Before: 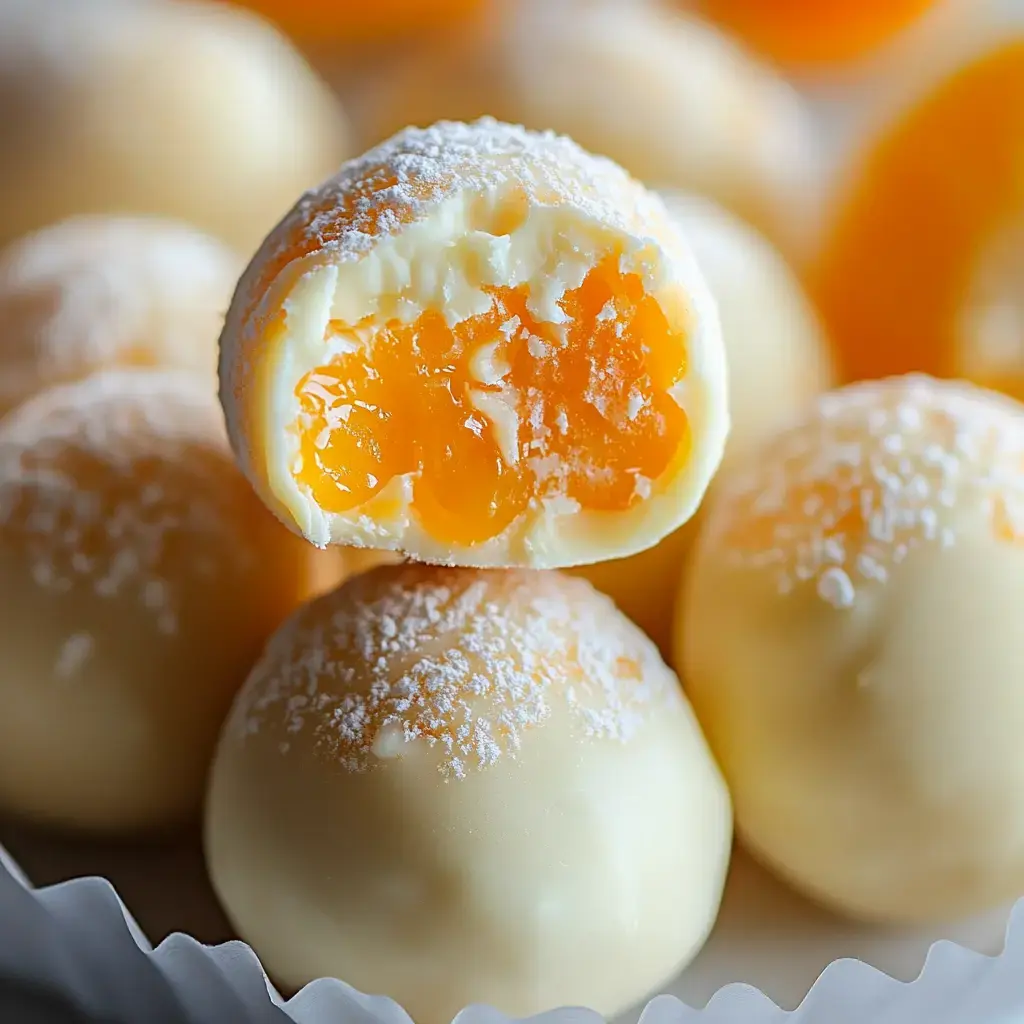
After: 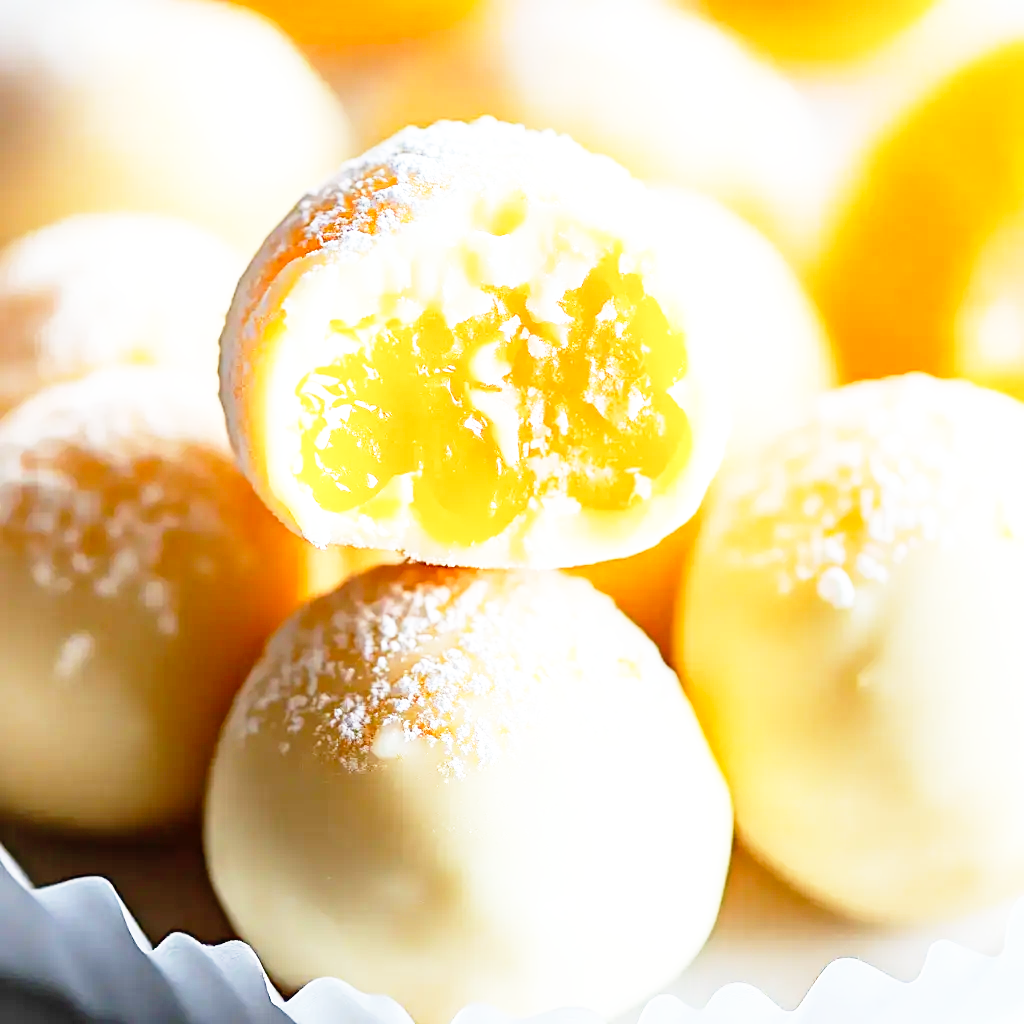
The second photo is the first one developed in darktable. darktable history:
rotate and perspective: automatic cropping off
white balance: red 1, blue 1
exposure: exposure 0.6 EV, compensate highlight preservation false
base curve: curves: ch0 [(0, 0) (0.012, 0.01) (0.073, 0.168) (0.31, 0.711) (0.645, 0.957) (1, 1)], preserve colors none
